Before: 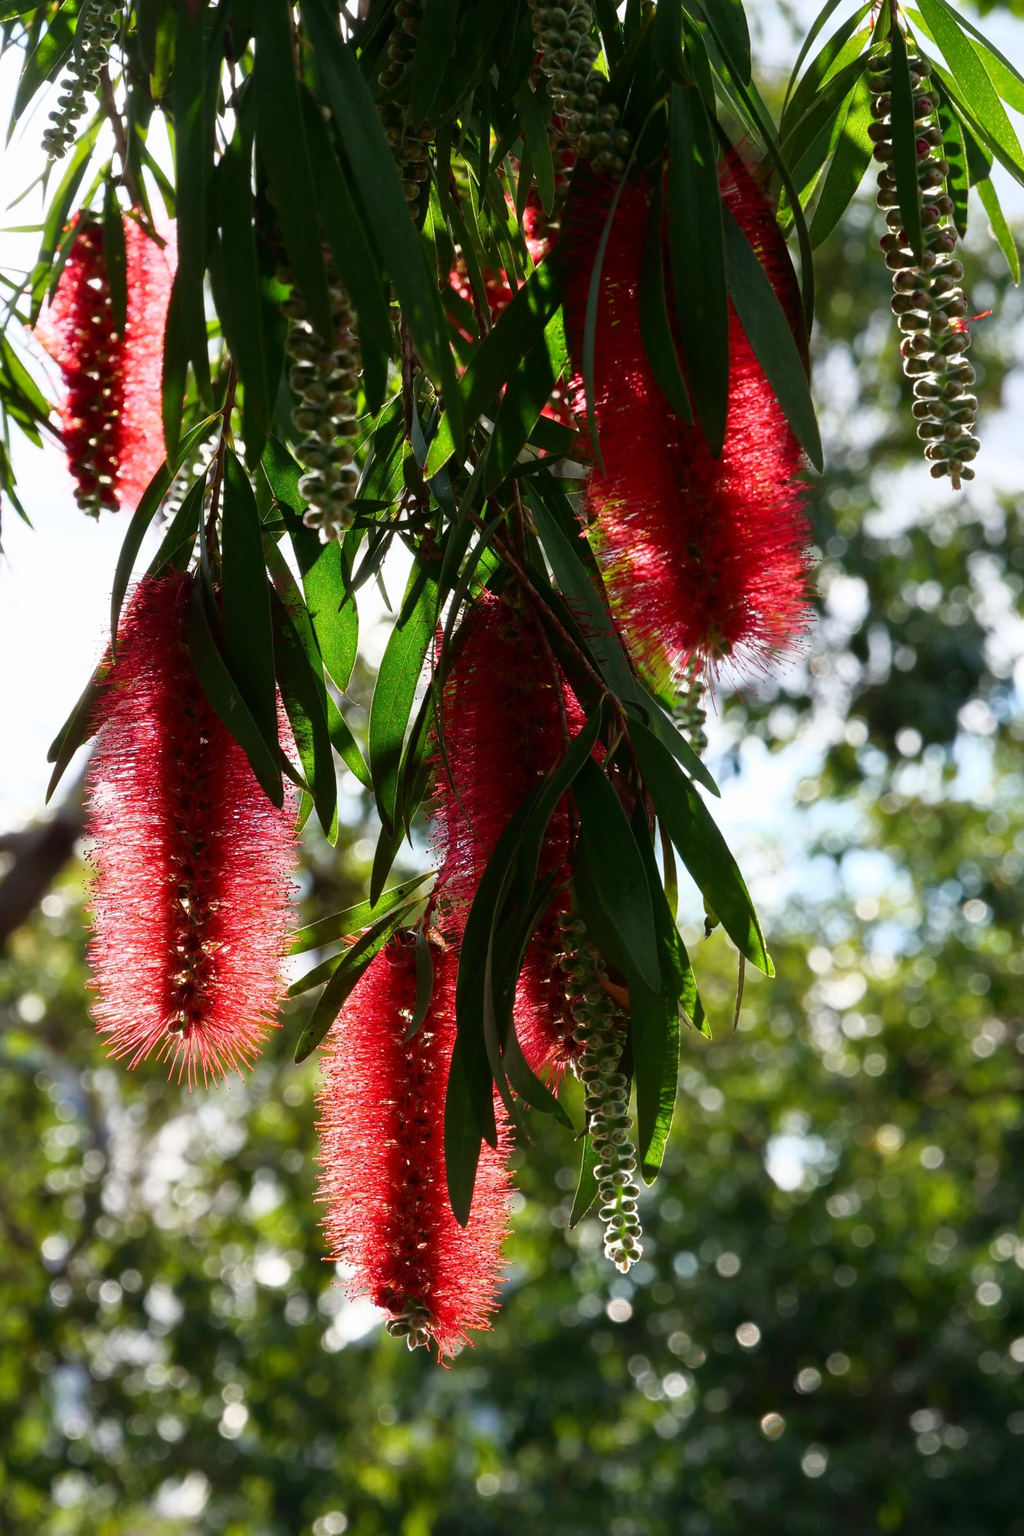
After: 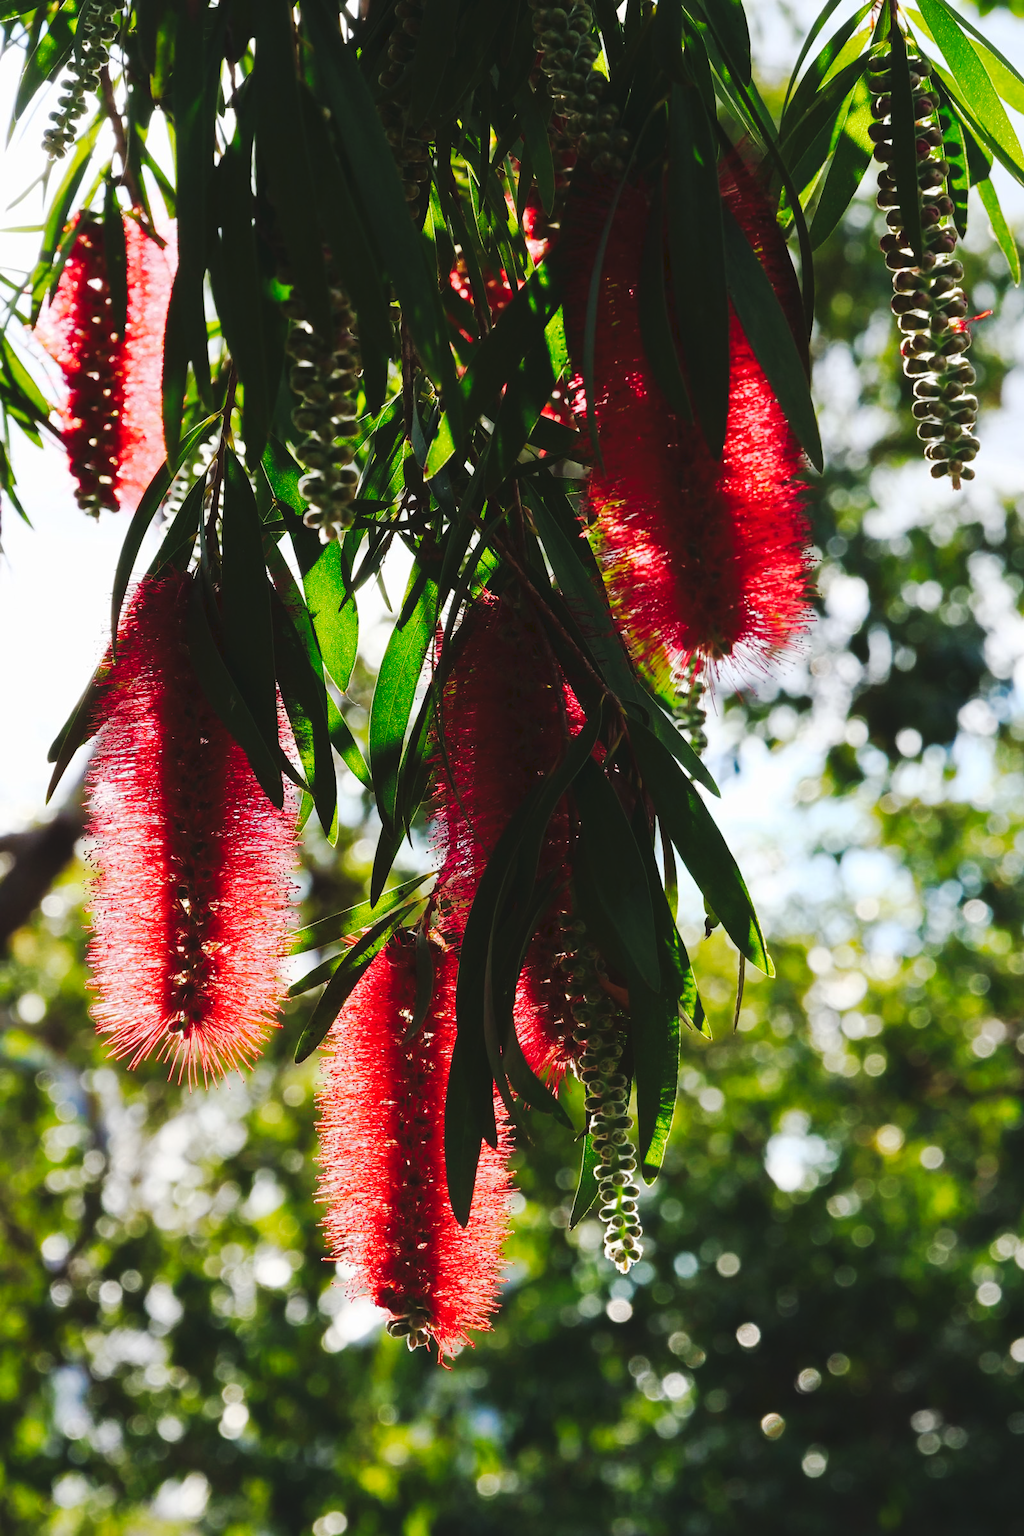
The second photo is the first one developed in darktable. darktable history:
tone curve: curves: ch0 [(0, 0) (0.003, 0.062) (0.011, 0.07) (0.025, 0.083) (0.044, 0.094) (0.069, 0.105) (0.1, 0.117) (0.136, 0.136) (0.177, 0.164) (0.224, 0.201) (0.277, 0.256) (0.335, 0.335) (0.399, 0.424) (0.468, 0.529) (0.543, 0.641) (0.623, 0.725) (0.709, 0.787) (0.801, 0.849) (0.898, 0.917) (1, 1)], preserve colors none
